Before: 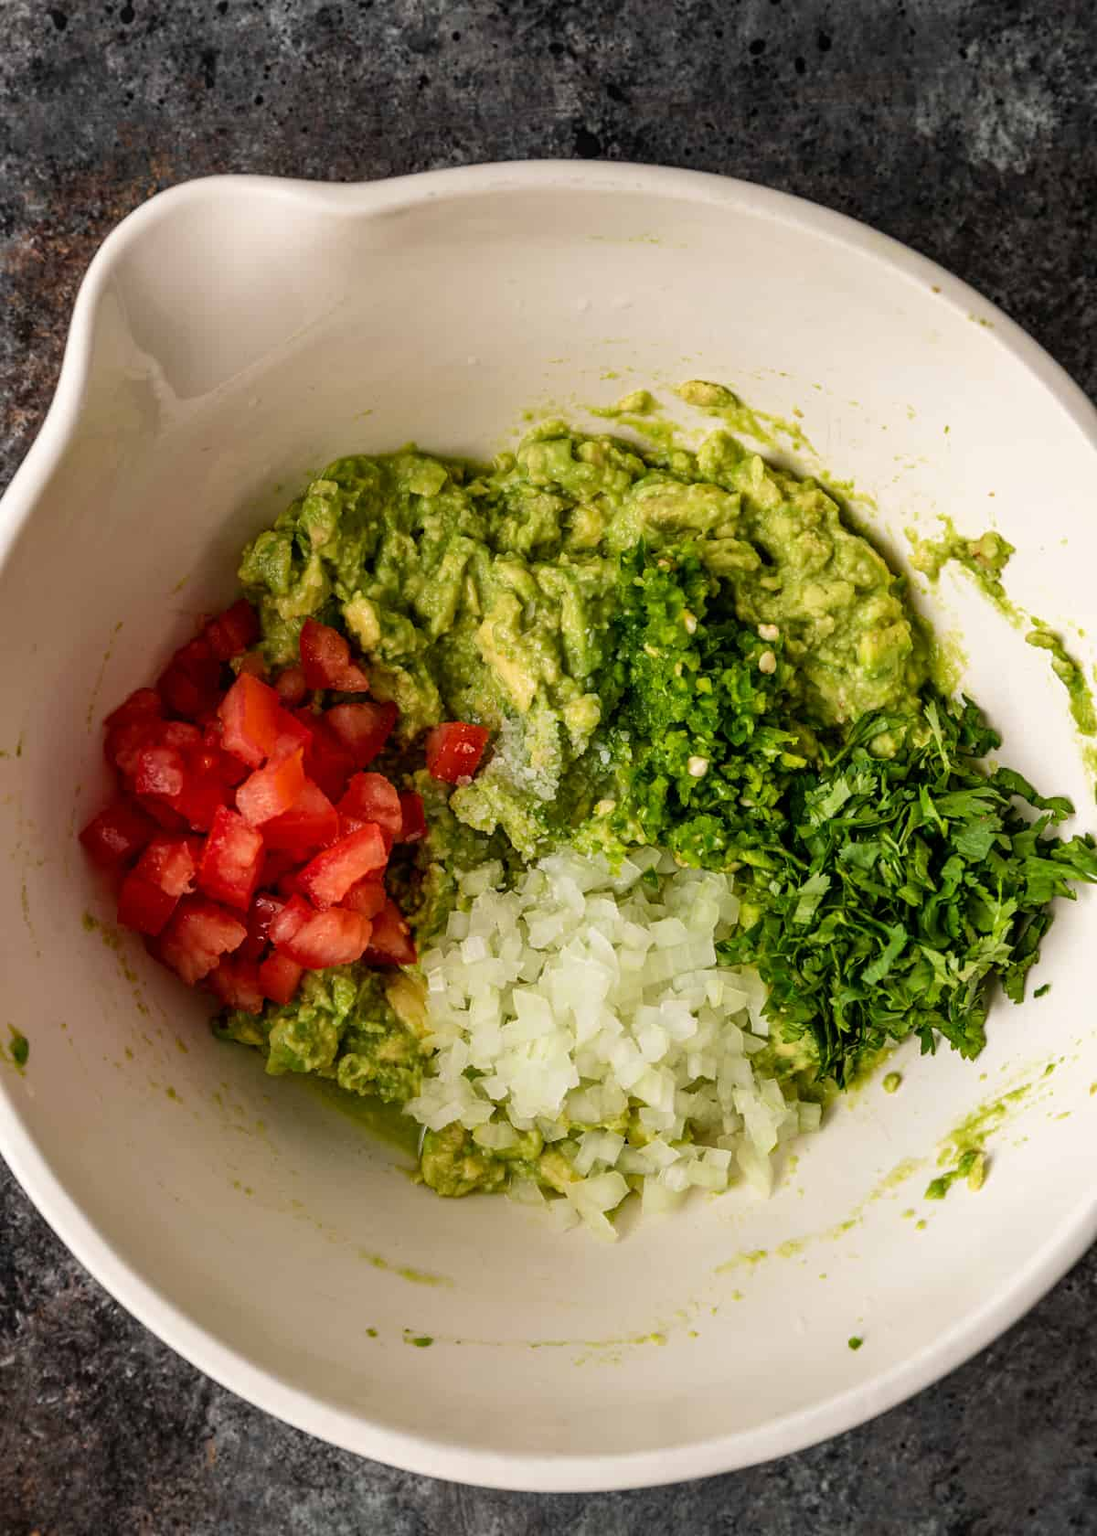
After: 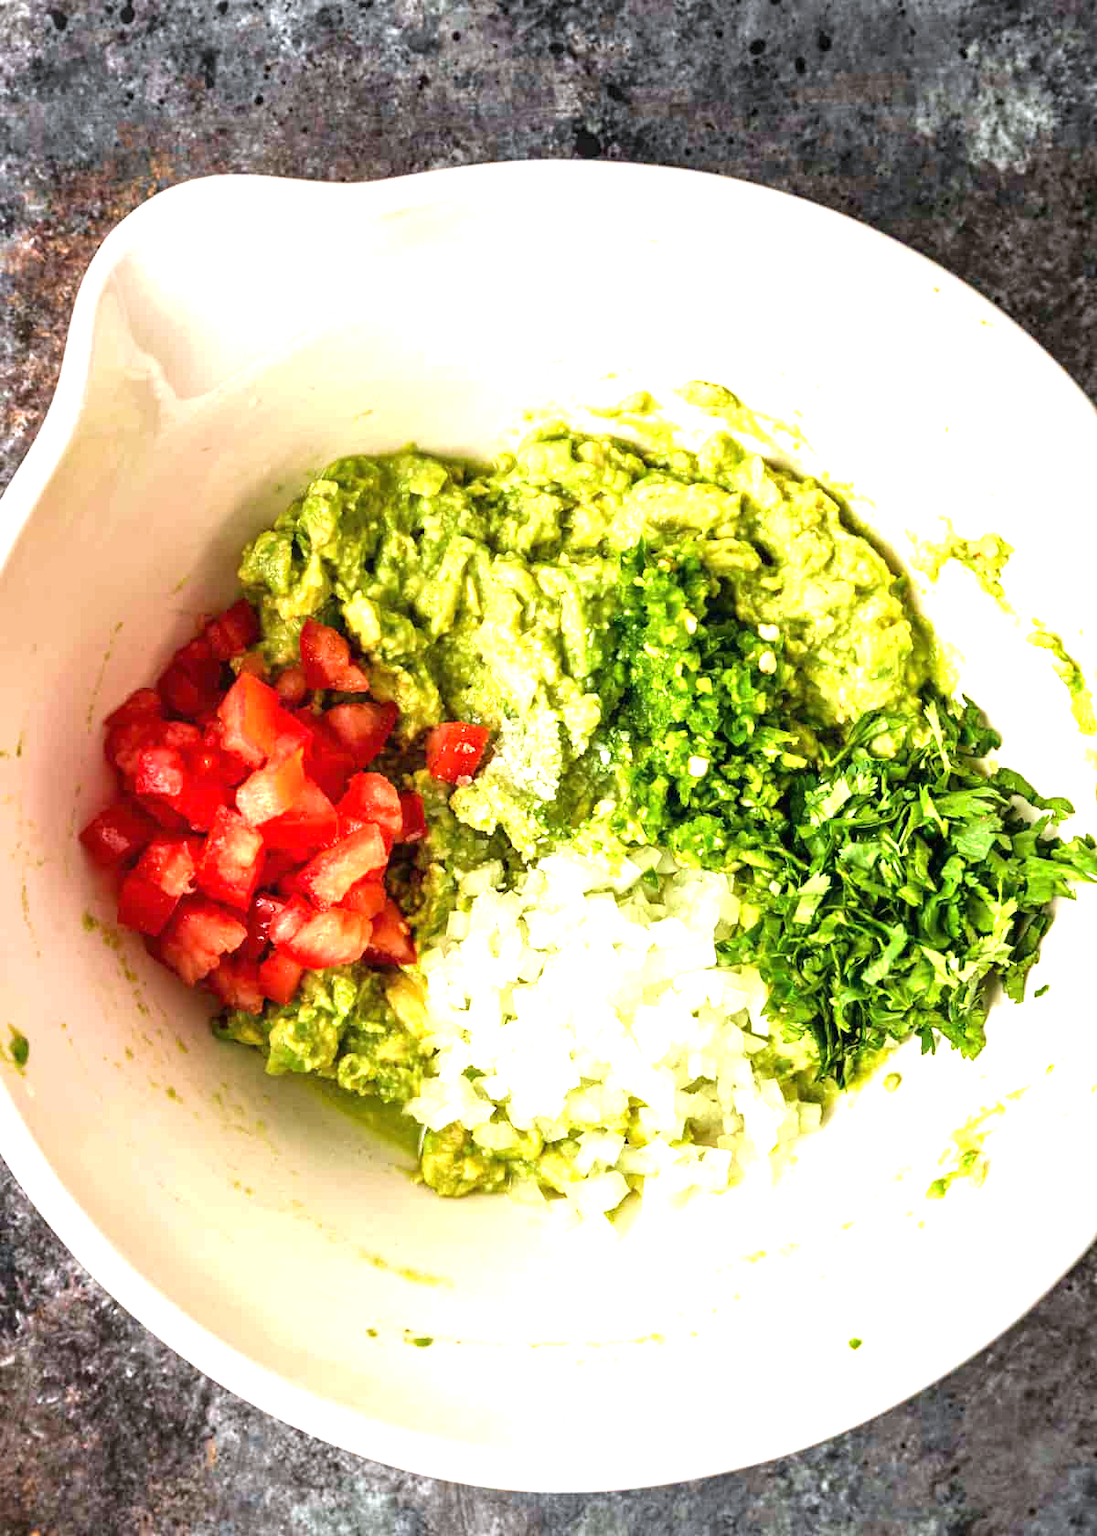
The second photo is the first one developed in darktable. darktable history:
velvia: on, module defaults
white balance: red 0.98, blue 1.034
exposure: black level correction 0, exposure 1.741 EV, compensate exposure bias true, compensate highlight preservation false
